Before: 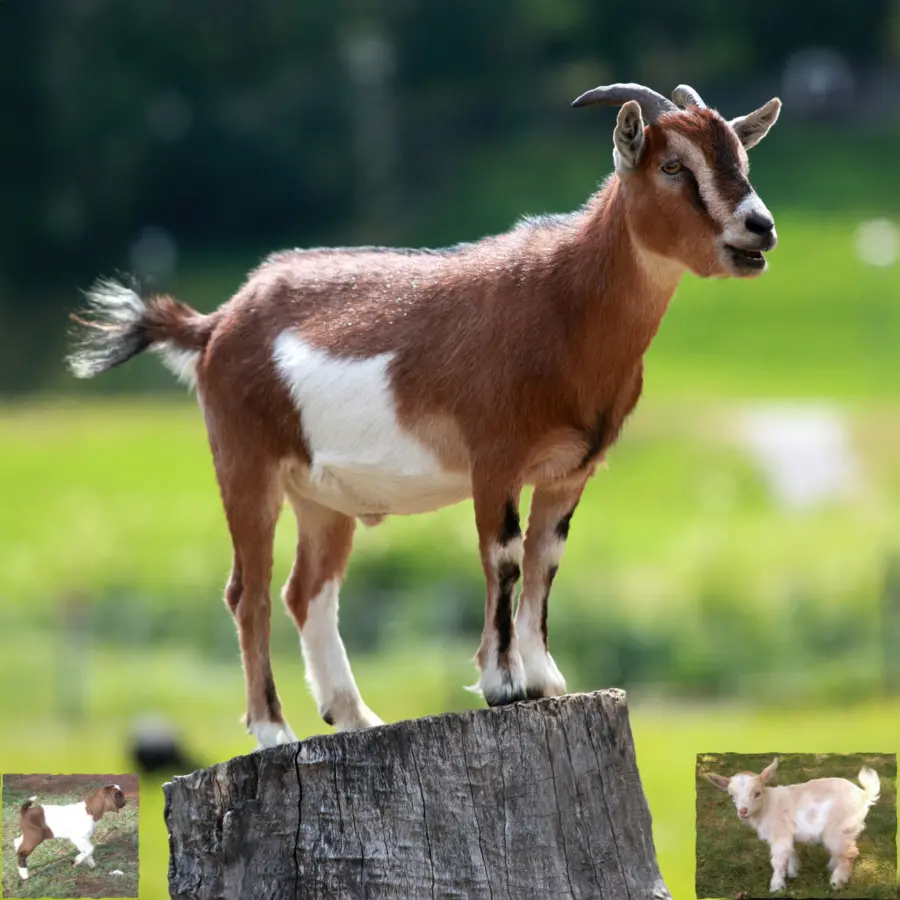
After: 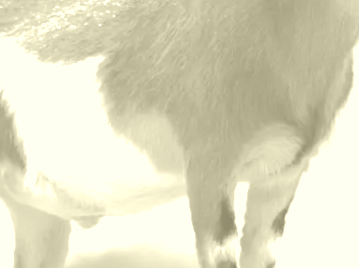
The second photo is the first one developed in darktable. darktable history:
exposure: black level correction 0, exposure 1 EV, compensate exposure bias true, compensate highlight preservation false
crop: left 31.751%, top 32.172%, right 27.8%, bottom 35.83%
colorize: hue 43.2°, saturation 40%, version 1
rotate and perspective: rotation -2°, crop left 0.022, crop right 0.978, crop top 0.049, crop bottom 0.951
tone equalizer: -8 EV -0.417 EV, -7 EV -0.389 EV, -6 EV -0.333 EV, -5 EV -0.222 EV, -3 EV 0.222 EV, -2 EV 0.333 EV, -1 EV 0.389 EV, +0 EV 0.417 EV, edges refinement/feathering 500, mask exposure compensation -1.57 EV, preserve details no
shadows and highlights: shadows 40, highlights -60
